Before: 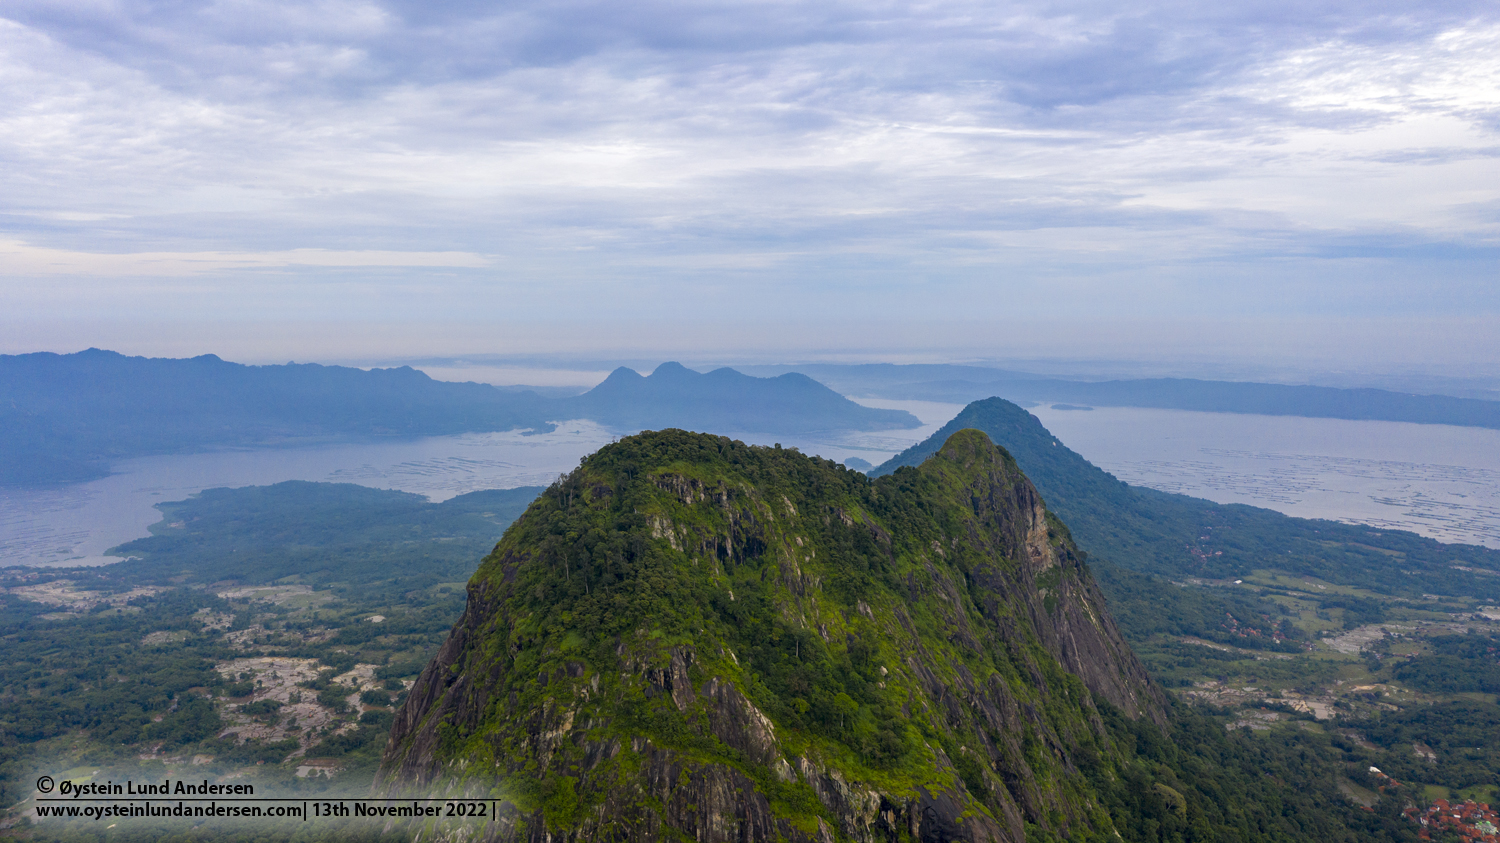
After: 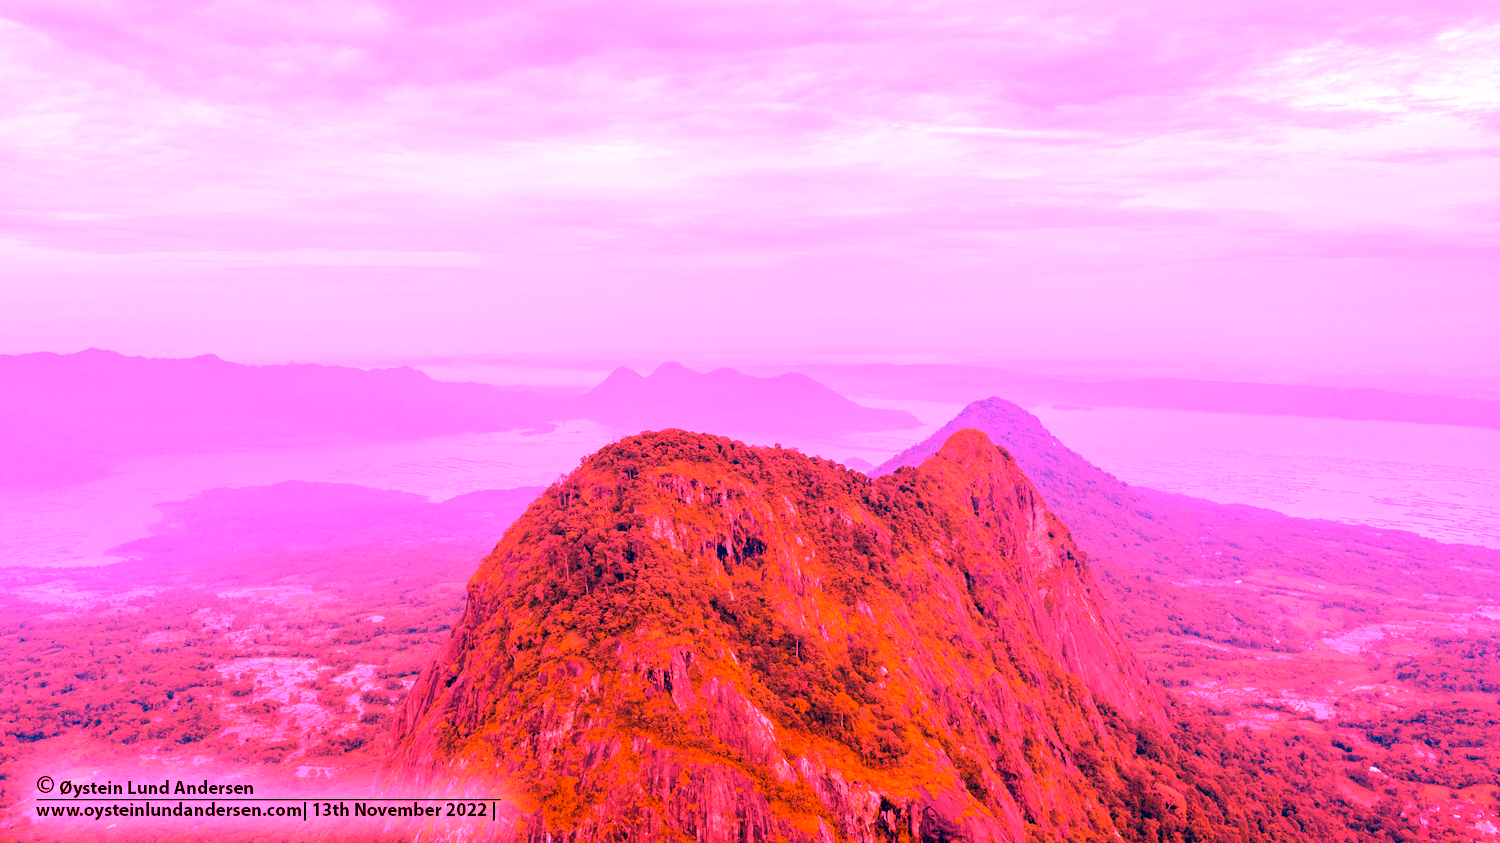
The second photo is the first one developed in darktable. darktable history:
white balance: red 4.26, blue 1.802
